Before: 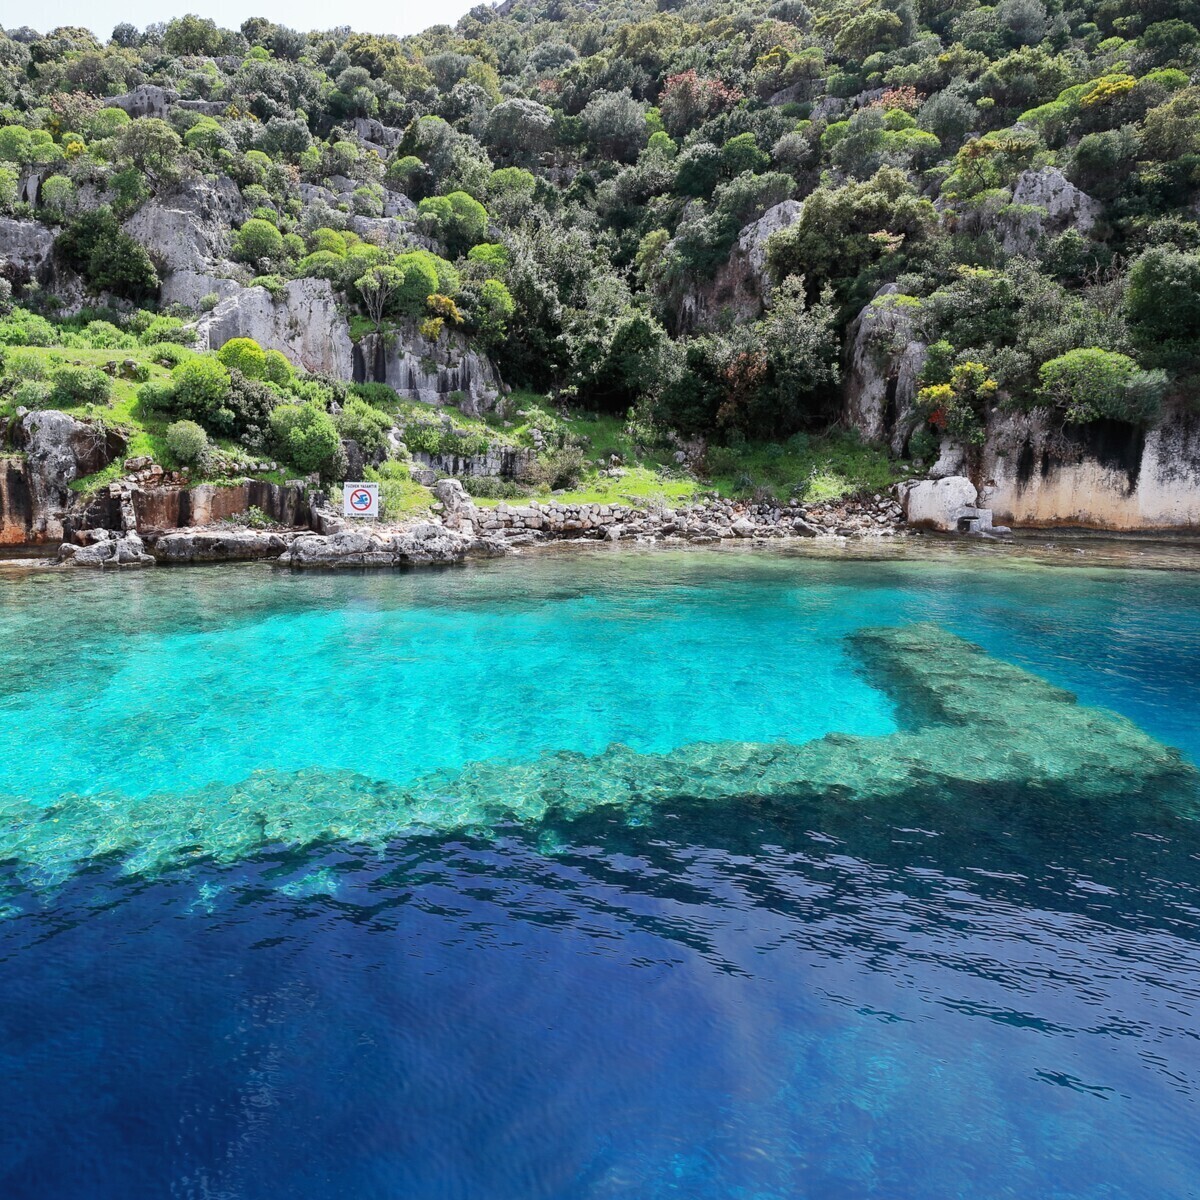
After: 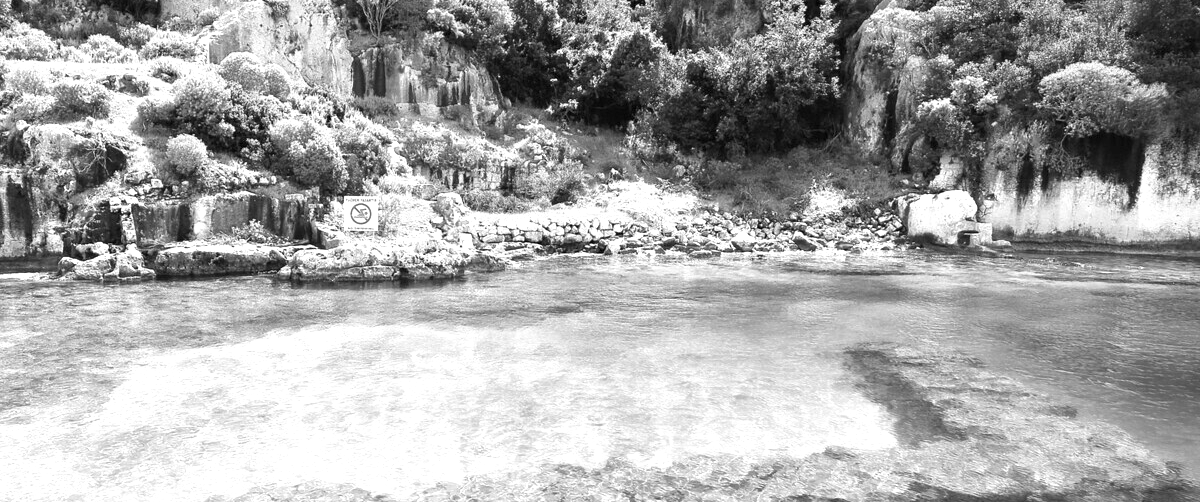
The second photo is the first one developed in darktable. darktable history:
white balance: red 0.766, blue 1.537
crop and rotate: top 23.84%, bottom 34.294%
monochrome: a 32, b 64, size 2.3
exposure: black level correction 0, exposure 1.1 EV, compensate highlight preservation false
